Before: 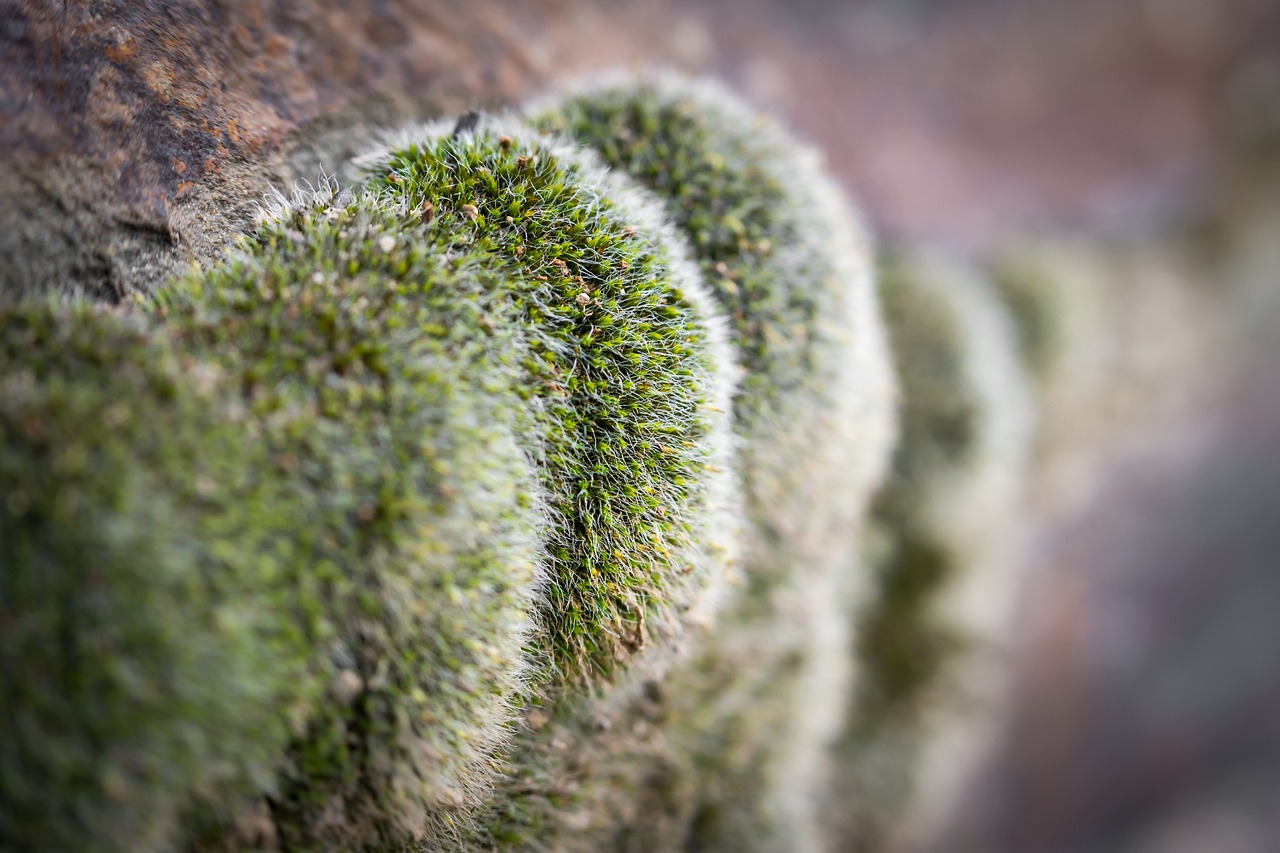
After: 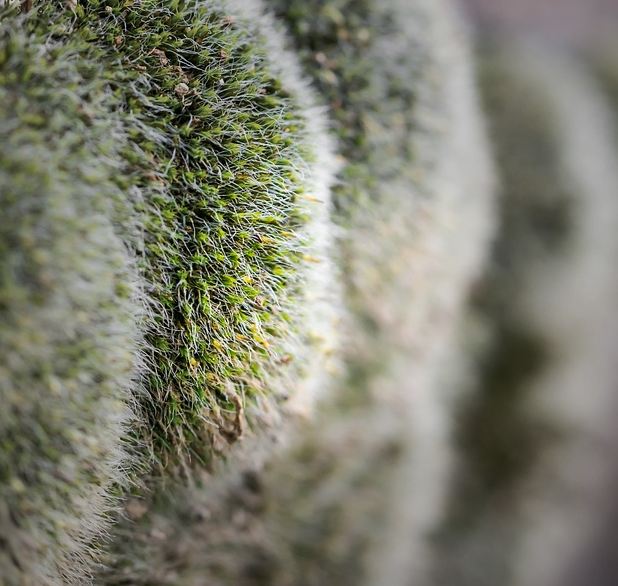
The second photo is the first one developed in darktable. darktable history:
crop: left 31.375%, top 24.631%, right 20.316%, bottom 6.612%
vignetting: fall-off start 31.97%, fall-off radius 33.79%, brightness -0.406, saturation -0.3
